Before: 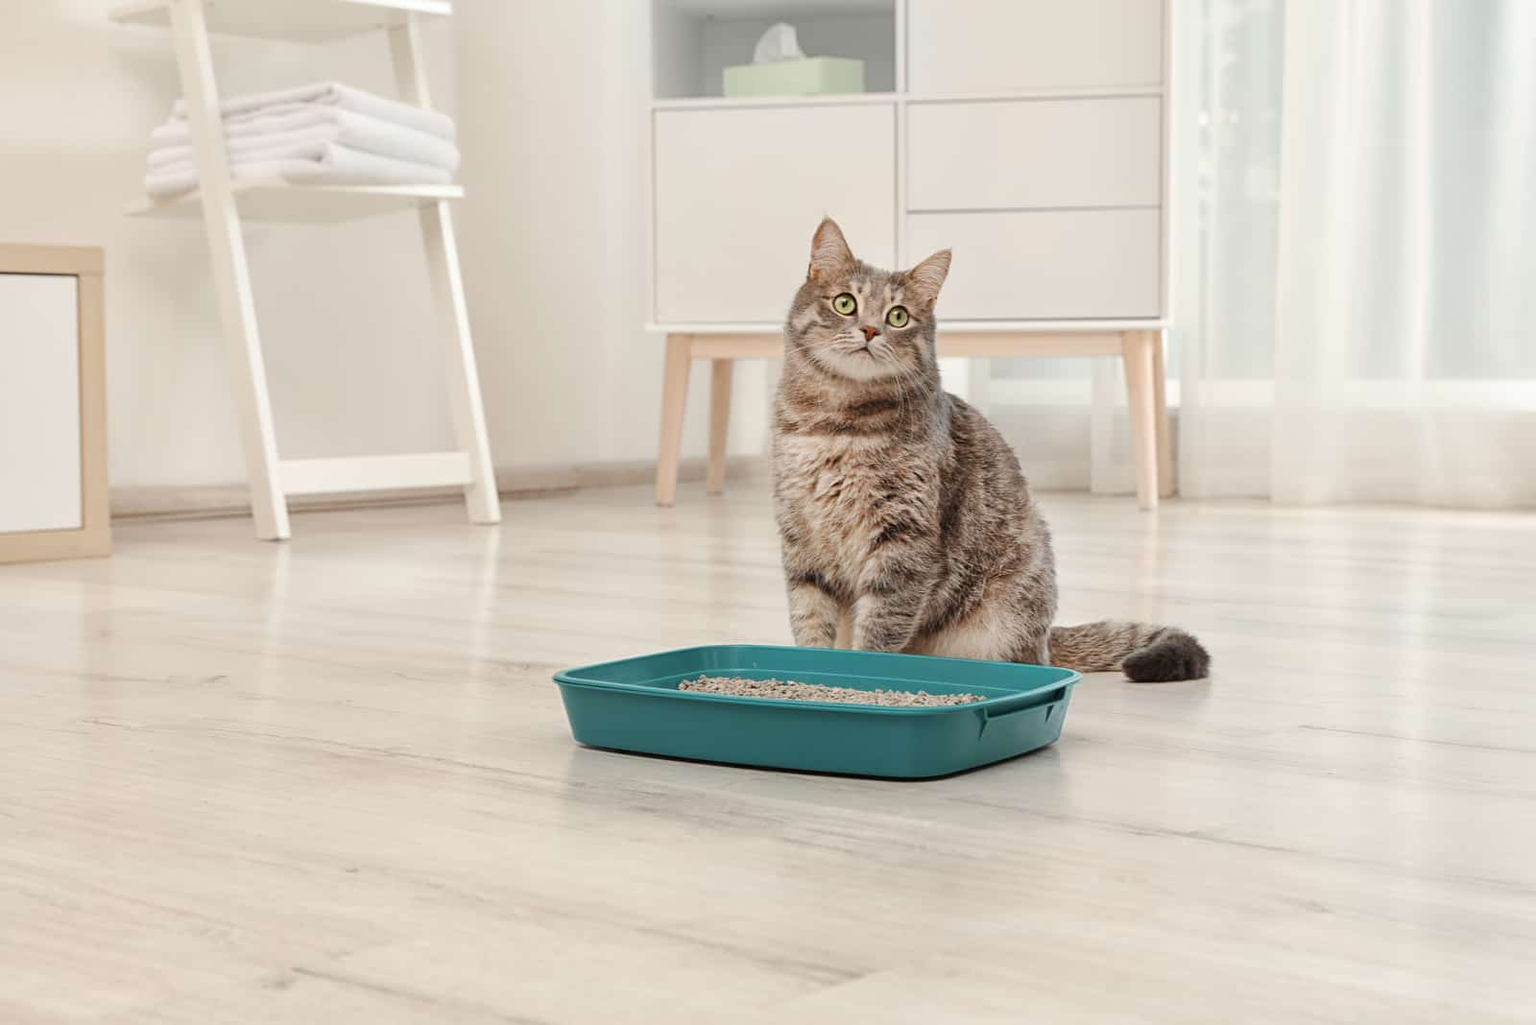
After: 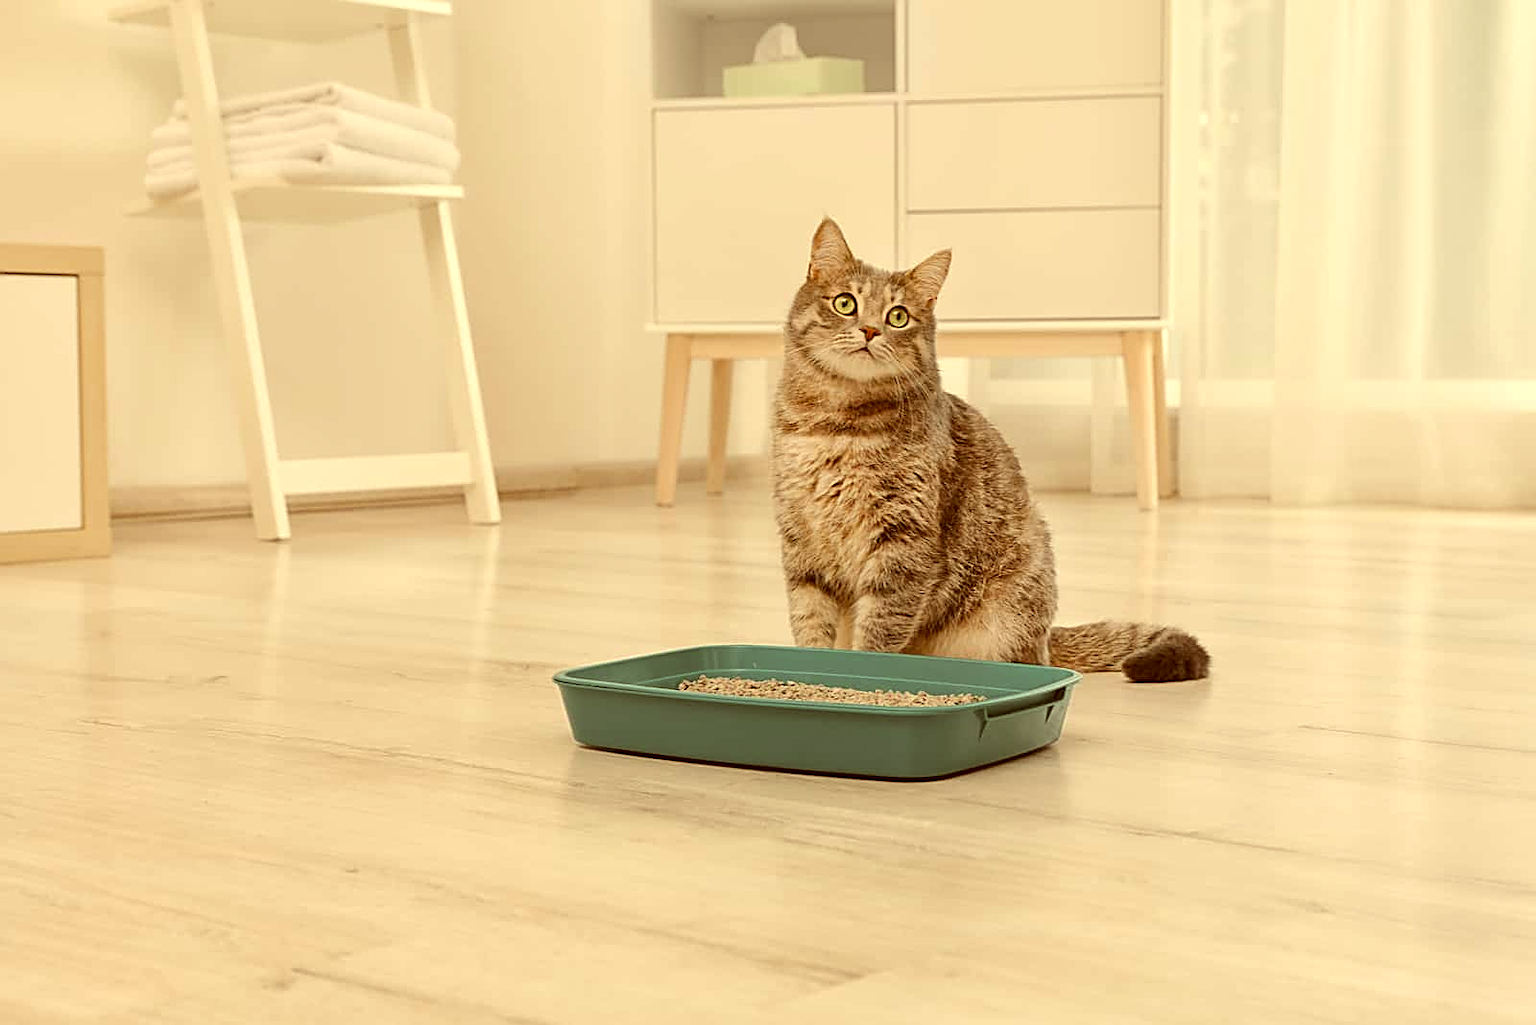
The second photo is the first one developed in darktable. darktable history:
exposure: exposure 0.081 EV, compensate highlight preservation false
color correction: highlights a* 1.15, highlights b* 23.91, shadows a* 15.77, shadows b* 24.95
sharpen: on, module defaults
